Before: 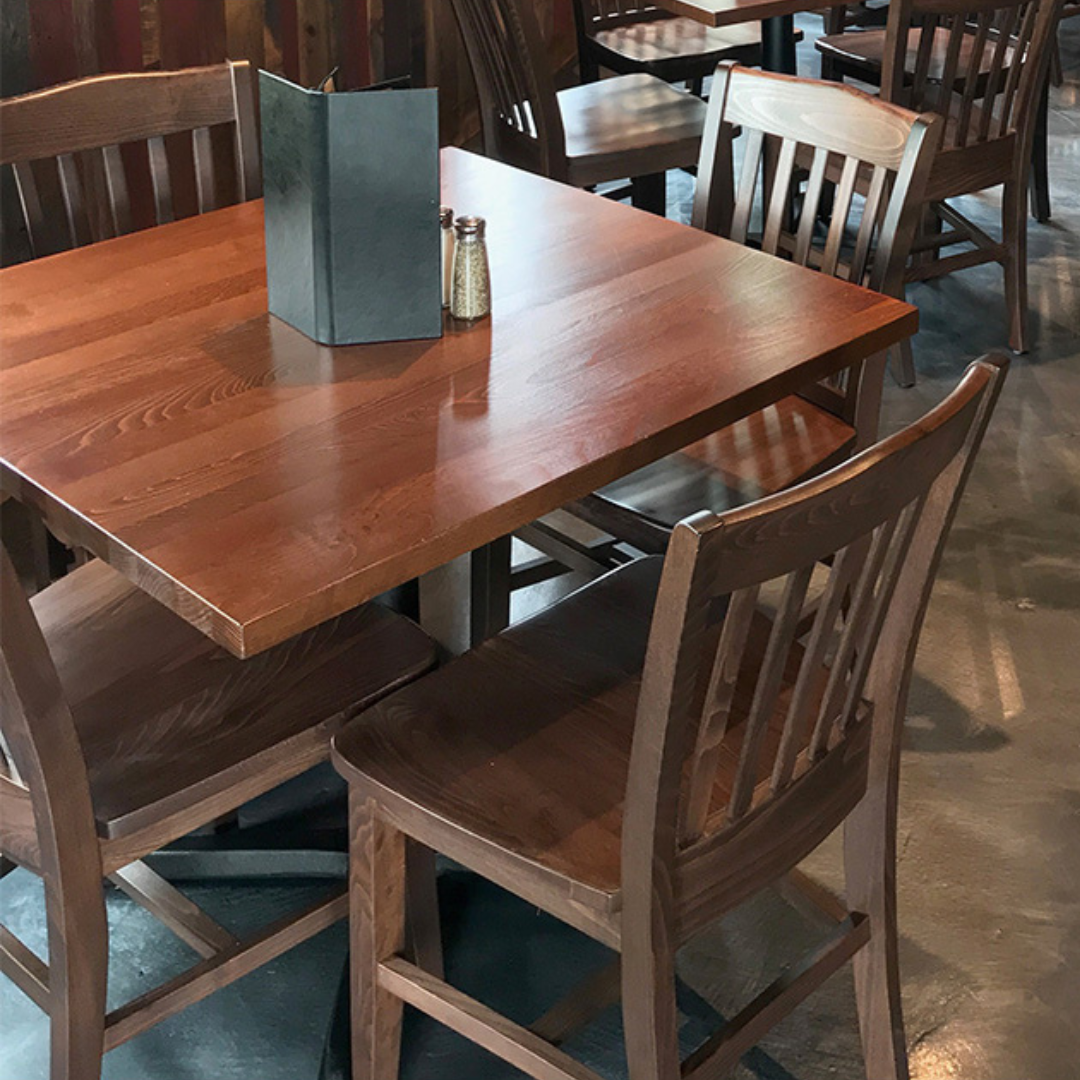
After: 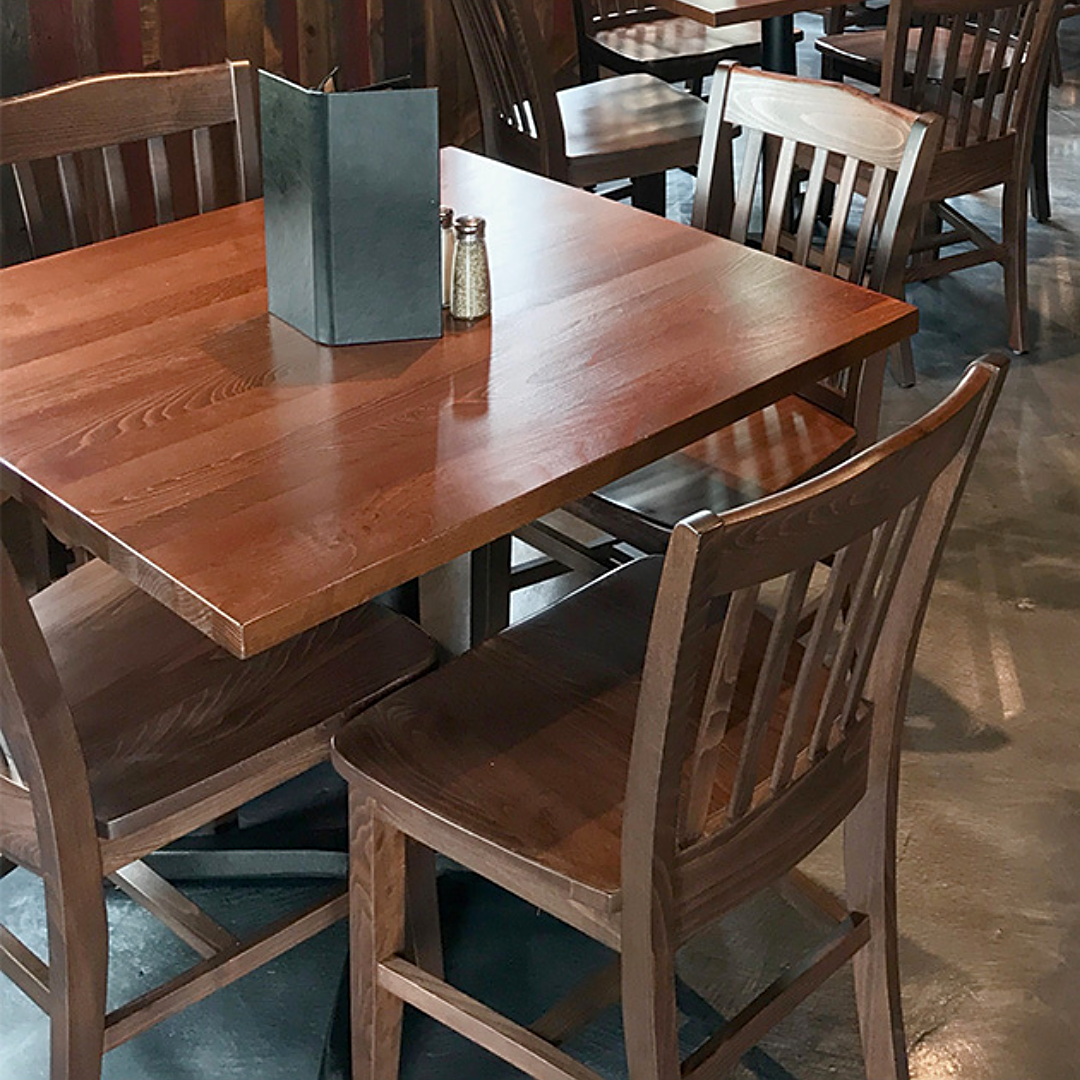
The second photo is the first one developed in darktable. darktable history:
sharpen: on, module defaults
color balance rgb: perceptual saturation grading › global saturation 0.662%, perceptual saturation grading › highlights -31.647%, perceptual saturation grading › mid-tones 5.811%, perceptual saturation grading › shadows 18.348%
